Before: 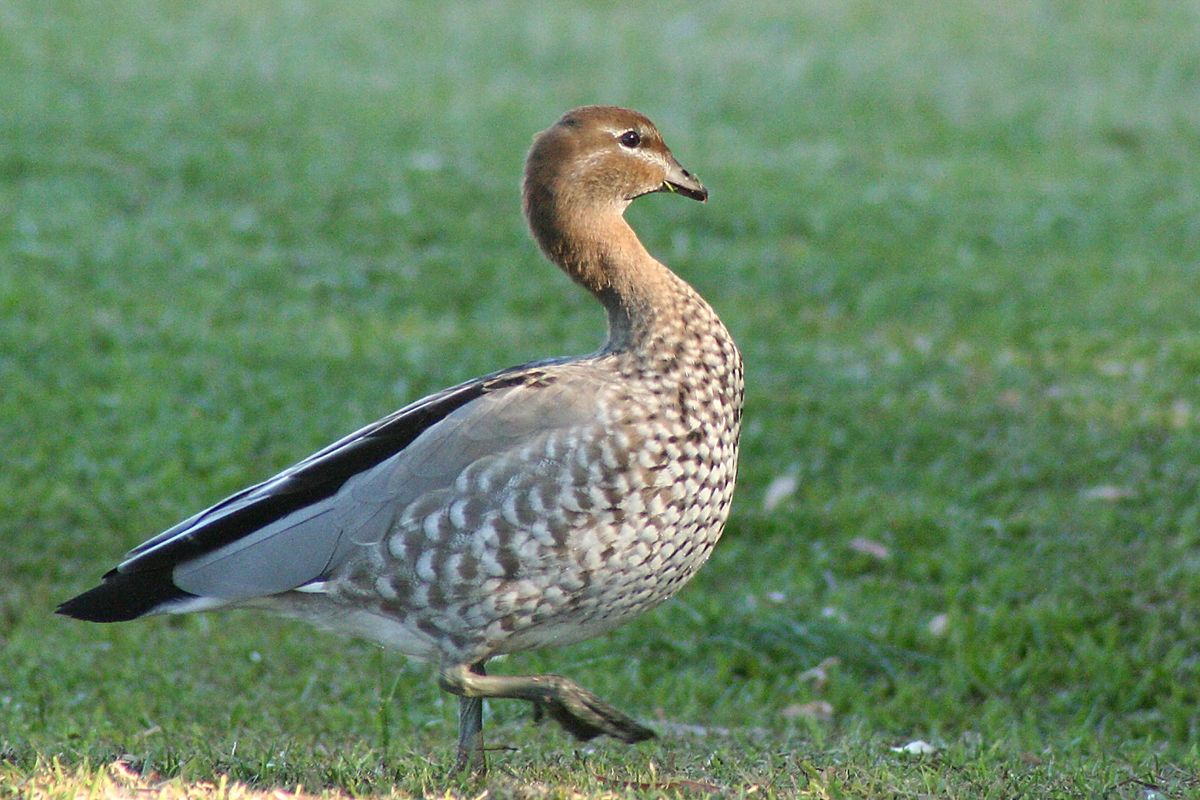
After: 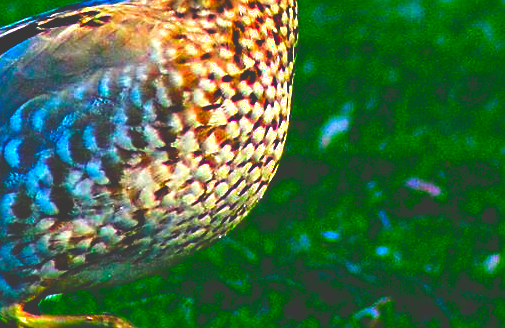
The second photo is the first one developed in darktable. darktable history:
color correction: saturation 3
base curve: curves: ch0 [(0, 0.036) (0.083, 0.04) (0.804, 1)], preserve colors none
crop: left 37.221%, top 45.169%, right 20.63%, bottom 13.777%
sharpen: on, module defaults
